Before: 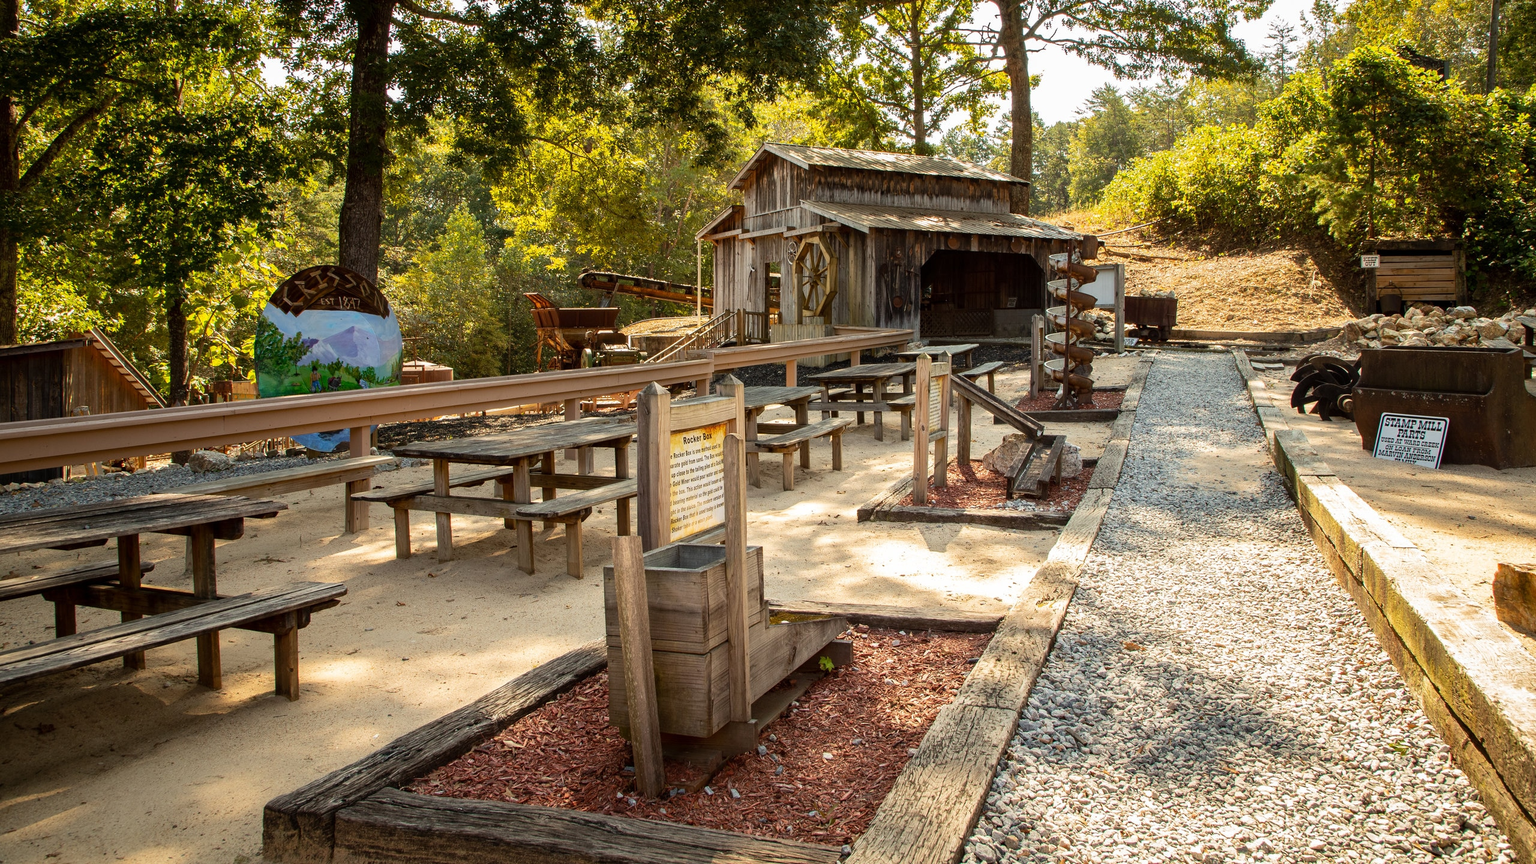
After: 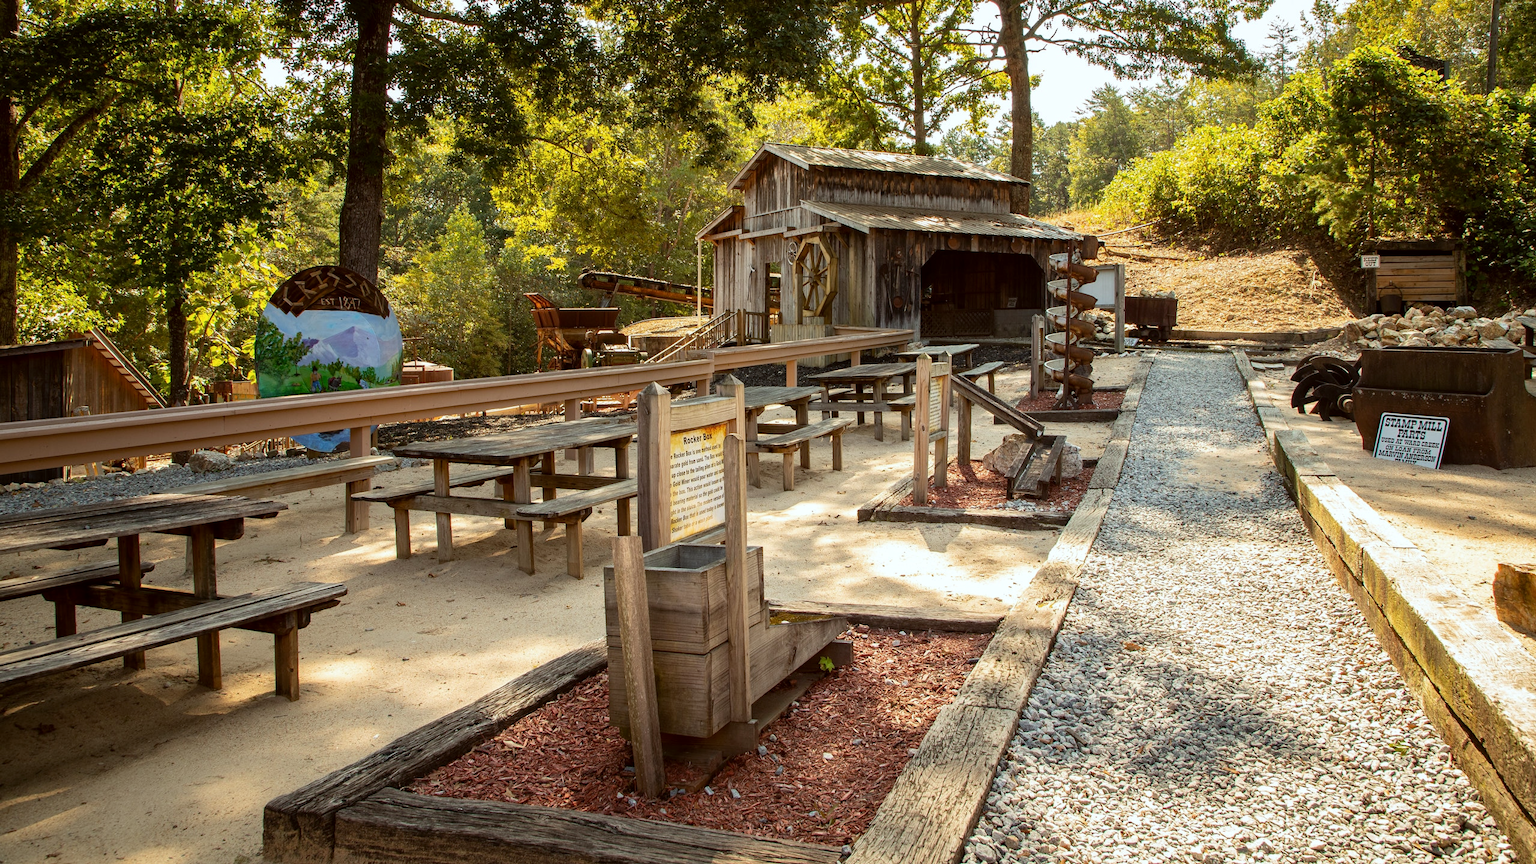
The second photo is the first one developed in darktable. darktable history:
color correction: highlights a* -2.86, highlights b* -2.53, shadows a* 2.04, shadows b* 2.7
